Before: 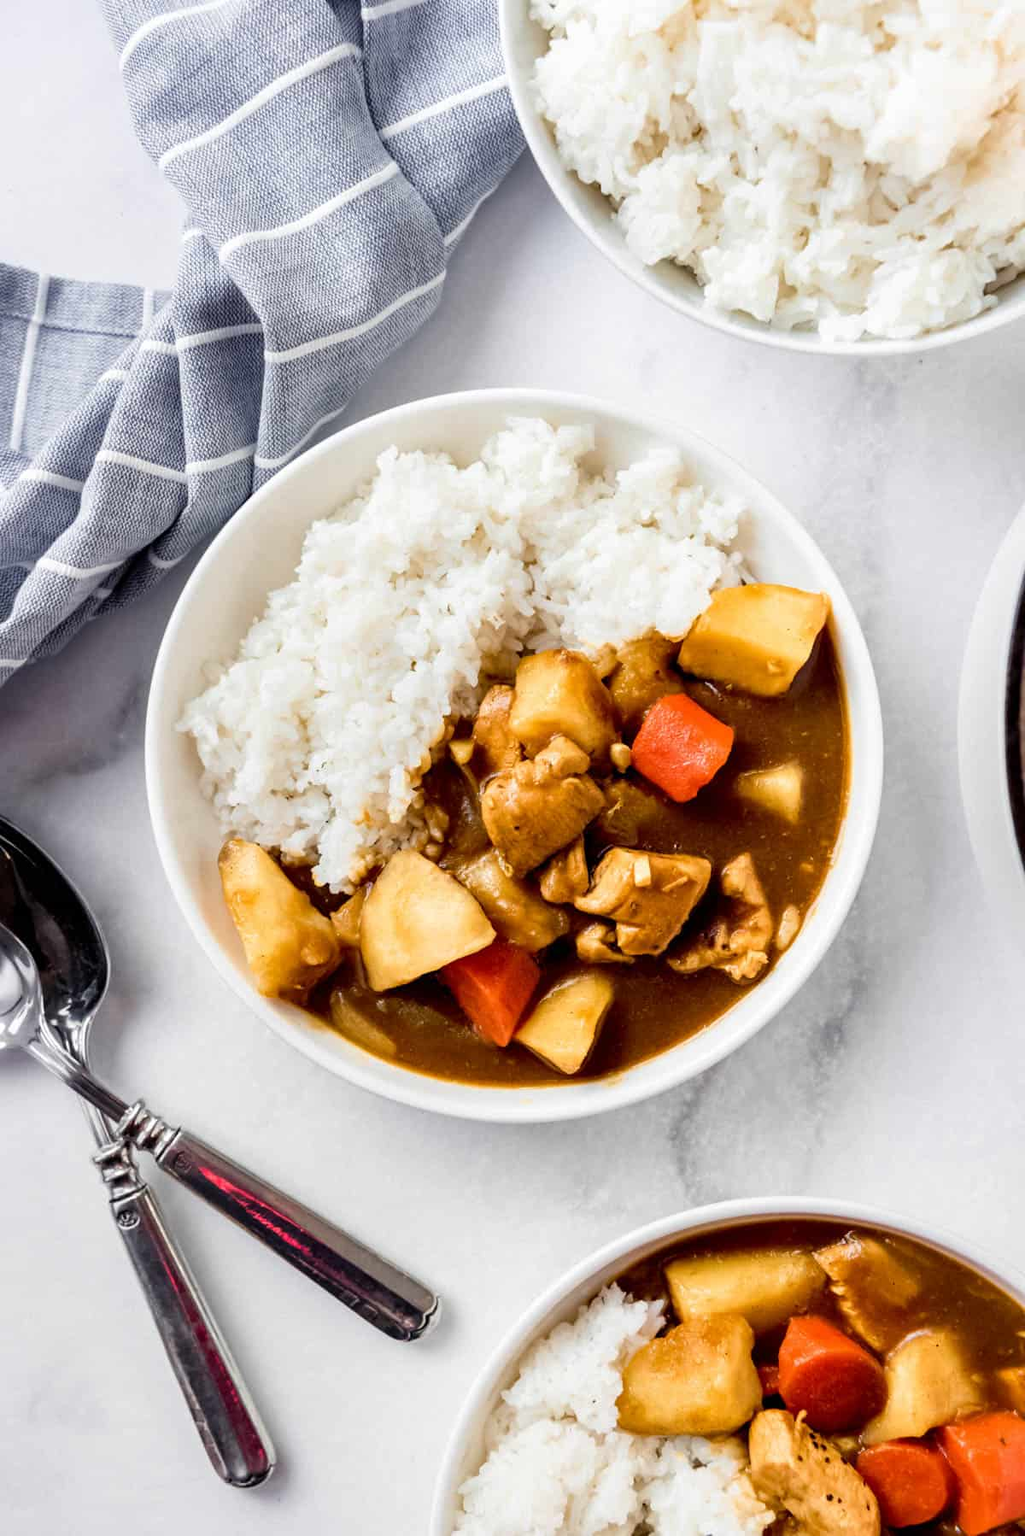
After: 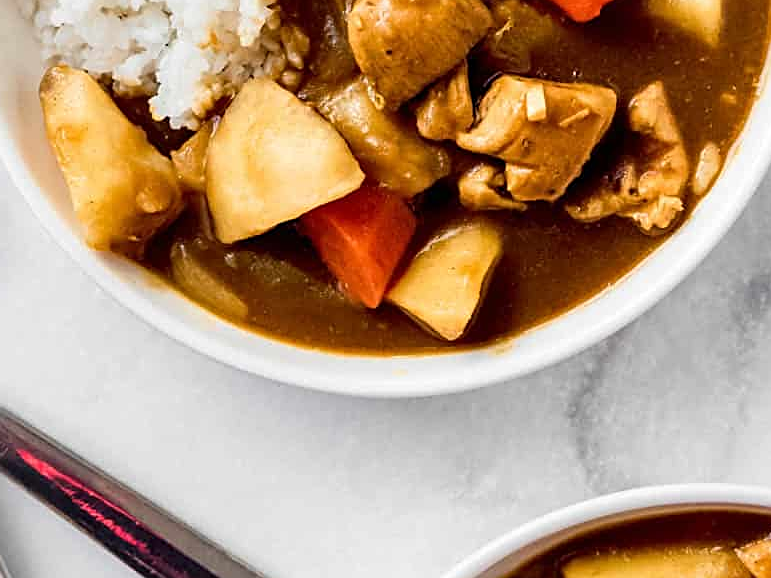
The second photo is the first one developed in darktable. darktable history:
crop: left 18.055%, top 51.004%, right 17.648%, bottom 16.846%
sharpen: amount 0.498
